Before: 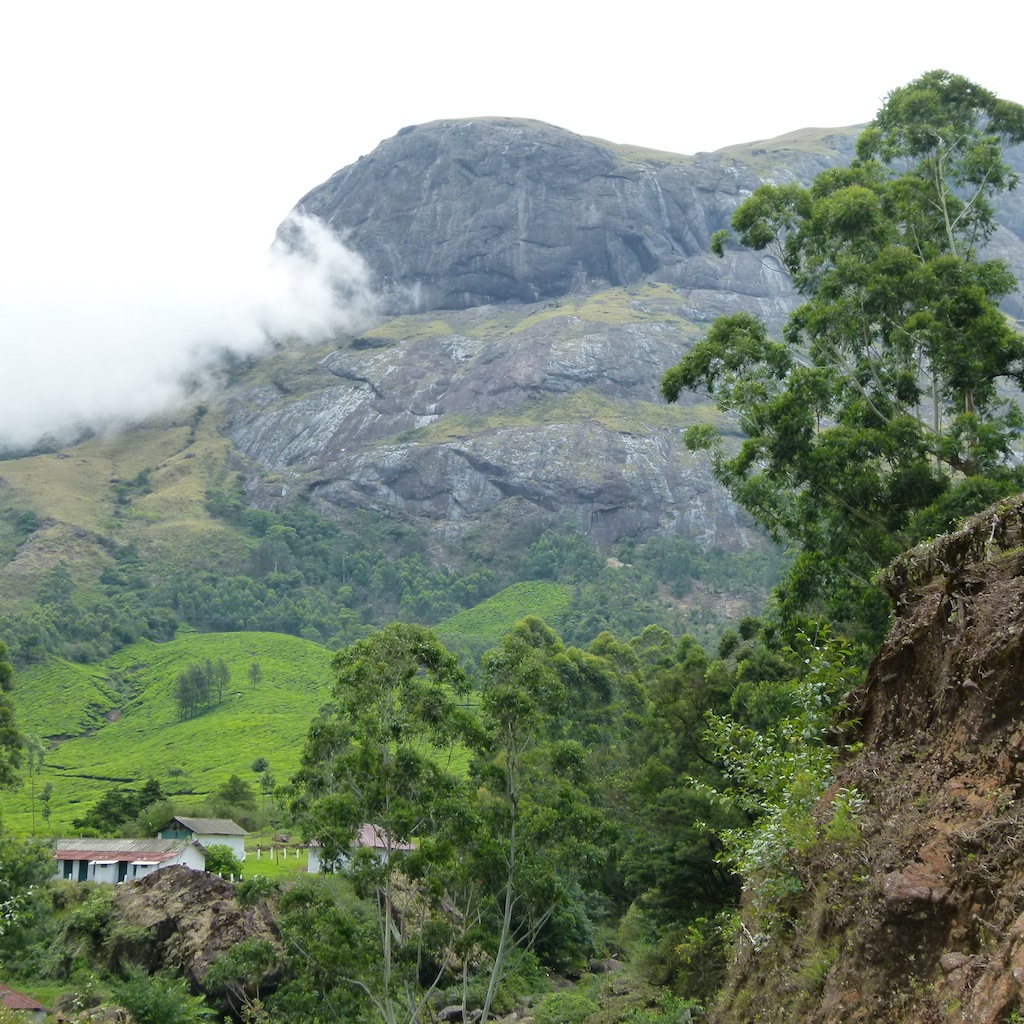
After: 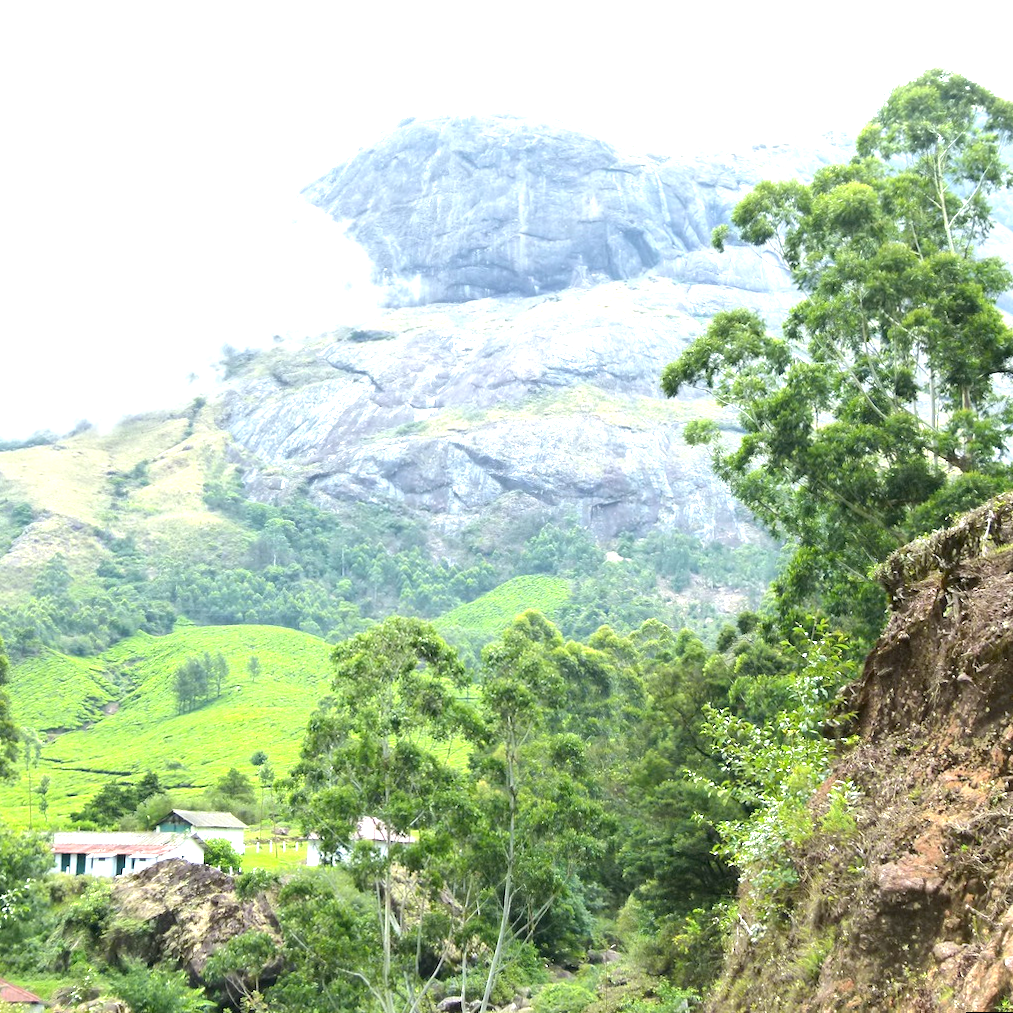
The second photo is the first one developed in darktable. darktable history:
exposure: black level correction 0.001, exposure 1.646 EV, compensate exposure bias true, compensate highlight preservation false
rotate and perspective: rotation 0.174°, lens shift (vertical) 0.013, lens shift (horizontal) 0.019, shear 0.001, automatic cropping original format, crop left 0.007, crop right 0.991, crop top 0.016, crop bottom 0.997
